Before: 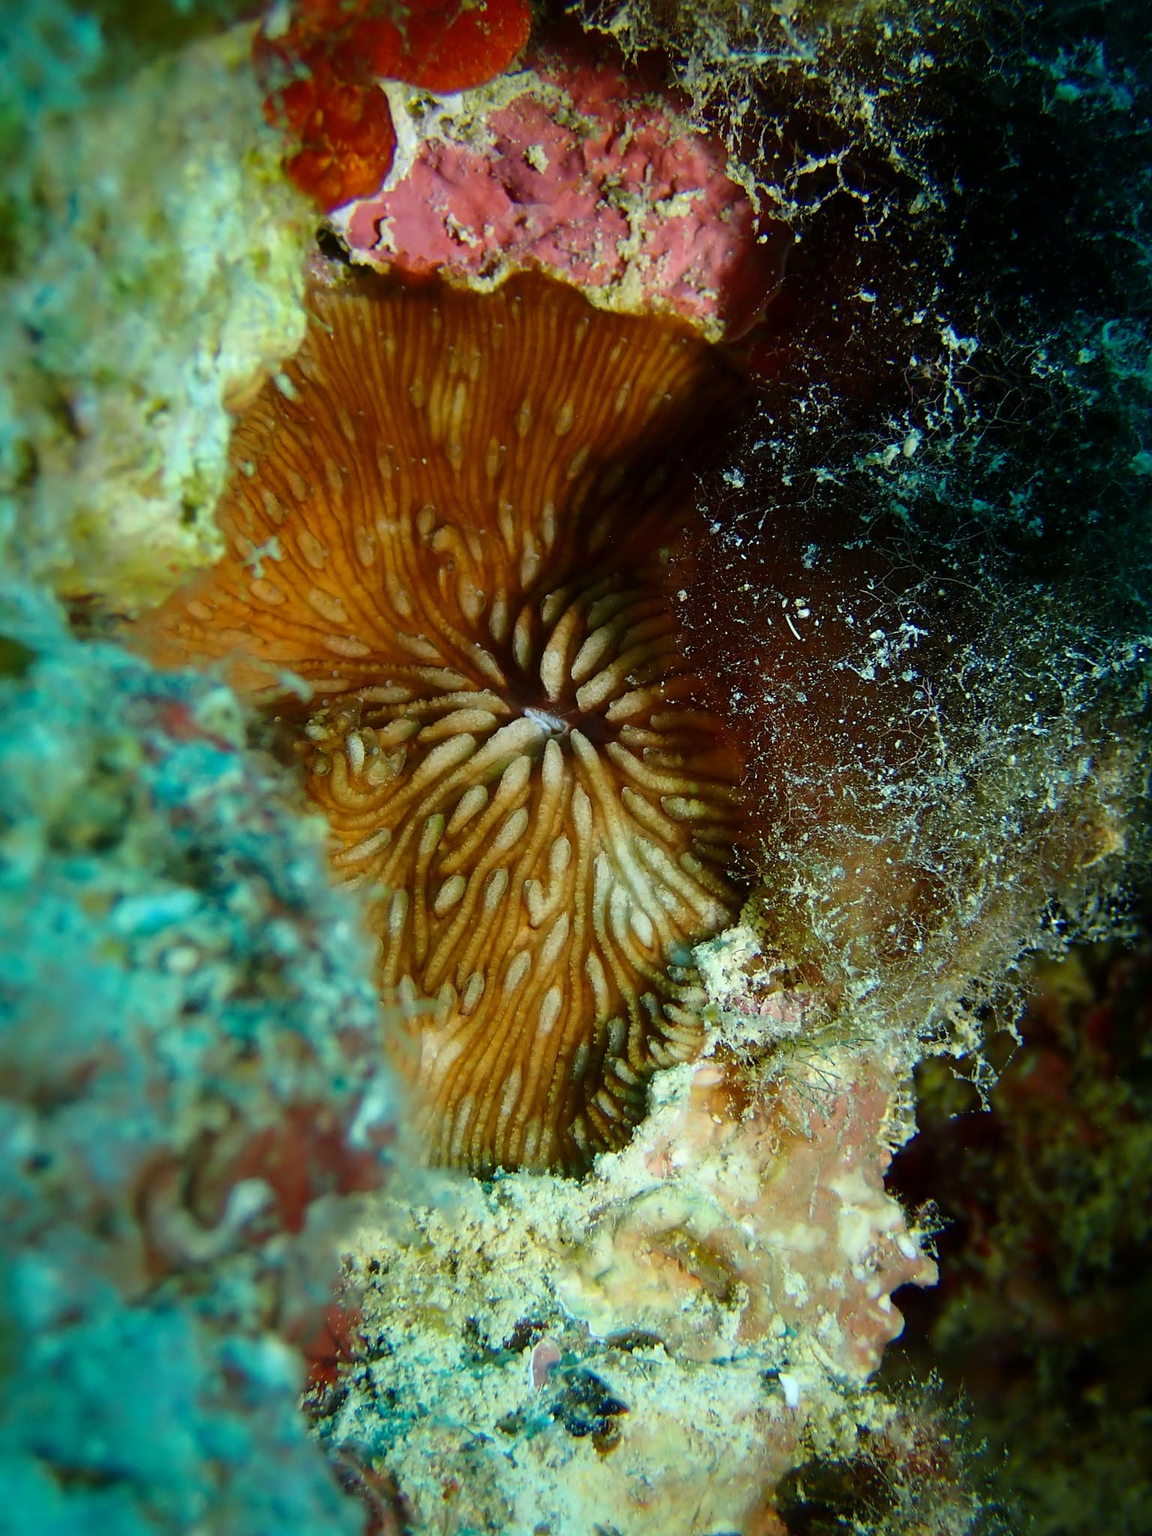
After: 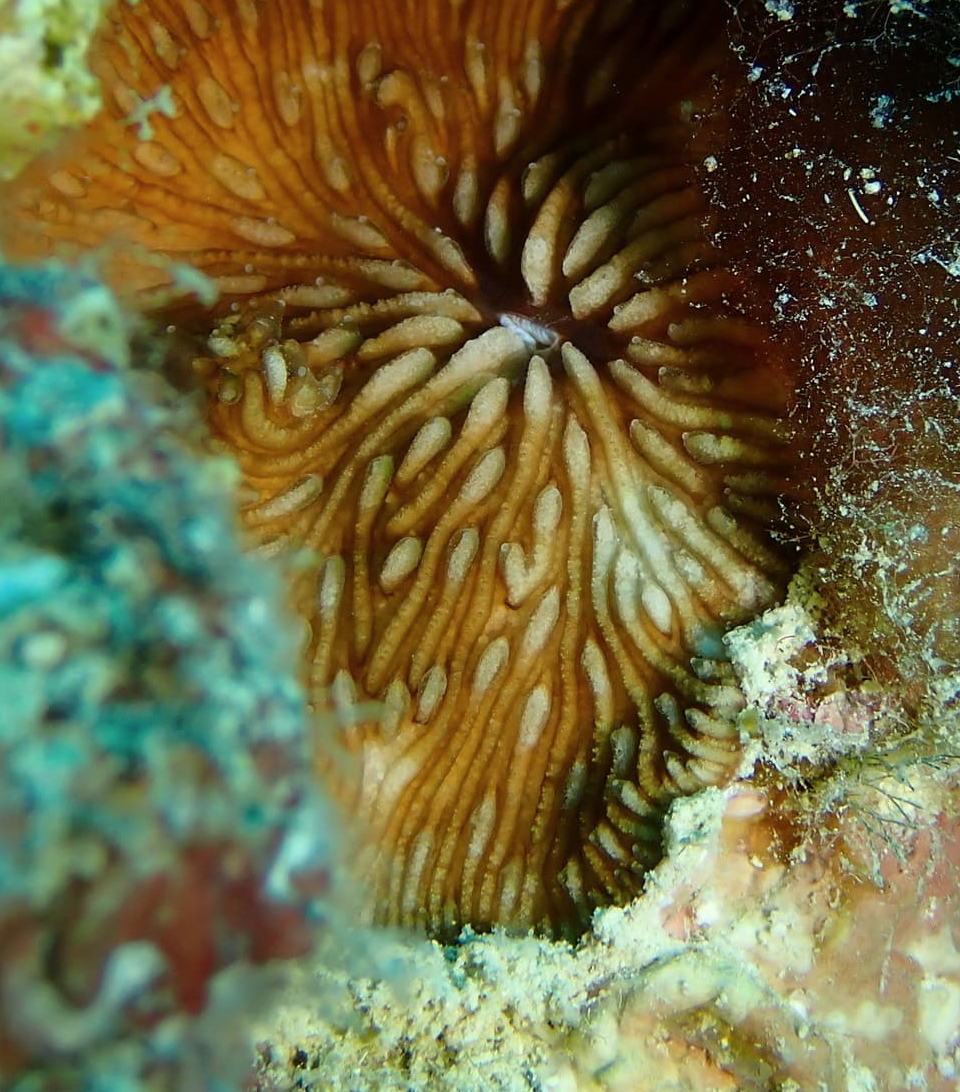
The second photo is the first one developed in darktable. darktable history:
contrast brightness saturation: saturation -0.052
crop: left 13%, top 30.782%, right 24.476%, bottom 15.858%
